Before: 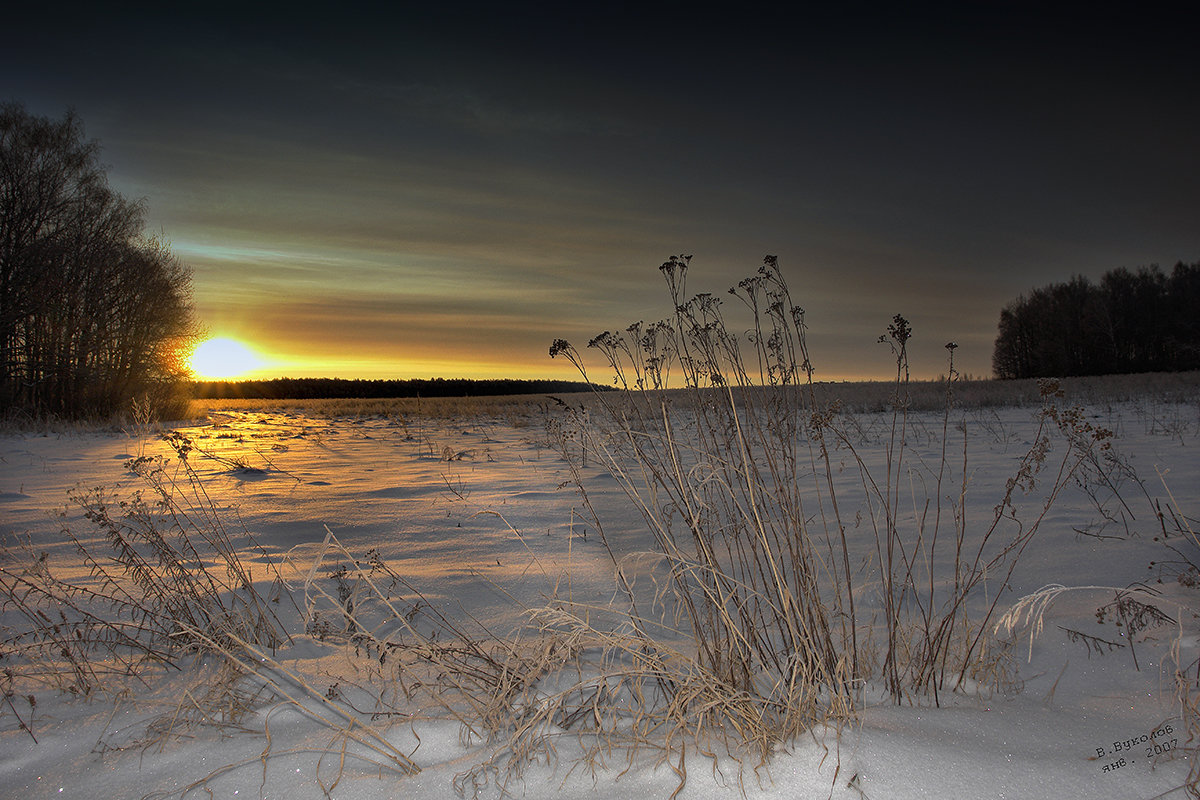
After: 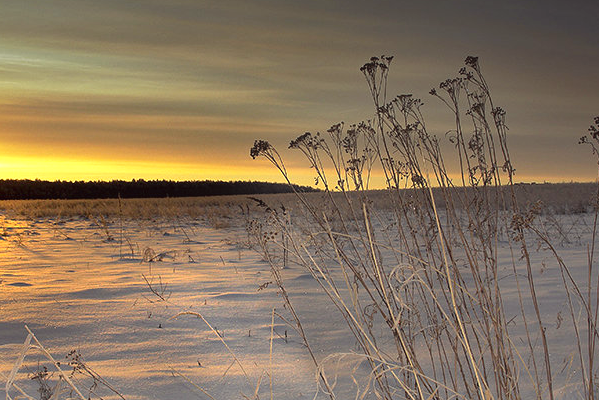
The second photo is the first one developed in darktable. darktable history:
exposure: exposure 0.657 EV, compensate highlight preservation false
crop: left 25%, top 25%, right 25%, bottom 25%
color correction: highlights a* -0.95, highlights b* 4.5, shadows a* 3.55
contrast equalizer: octaves 7, y [[0.6 ×6], [0.55 ×6], [0 ×6], [0 ×6], [0 ×6]], mix -0.3
